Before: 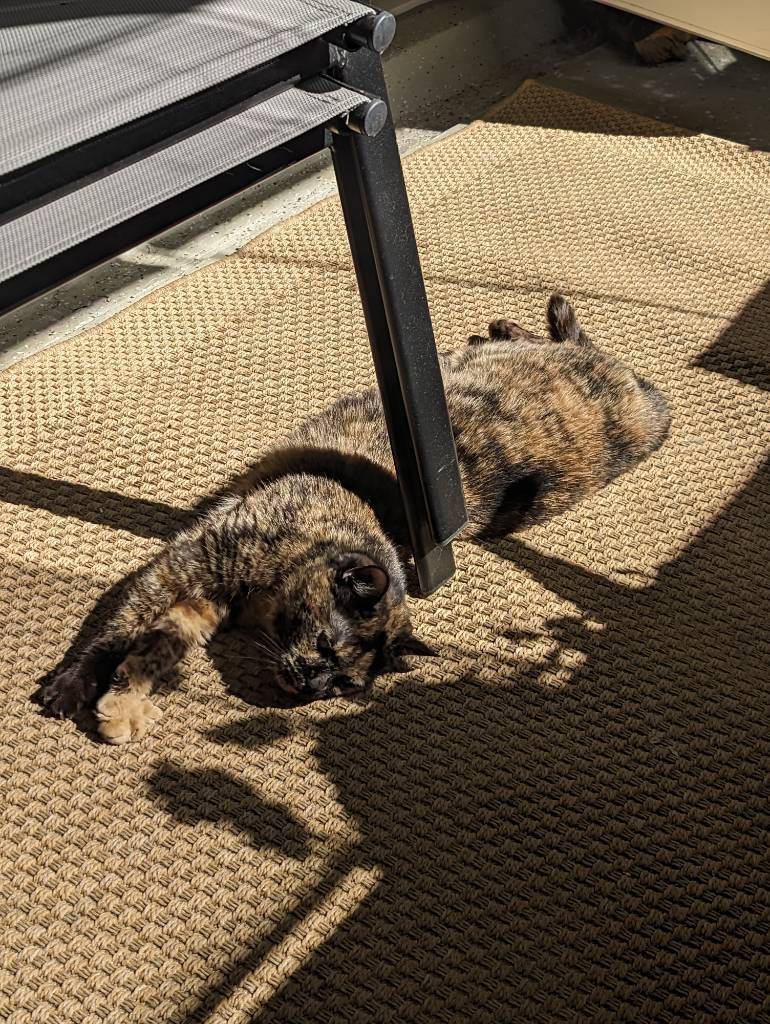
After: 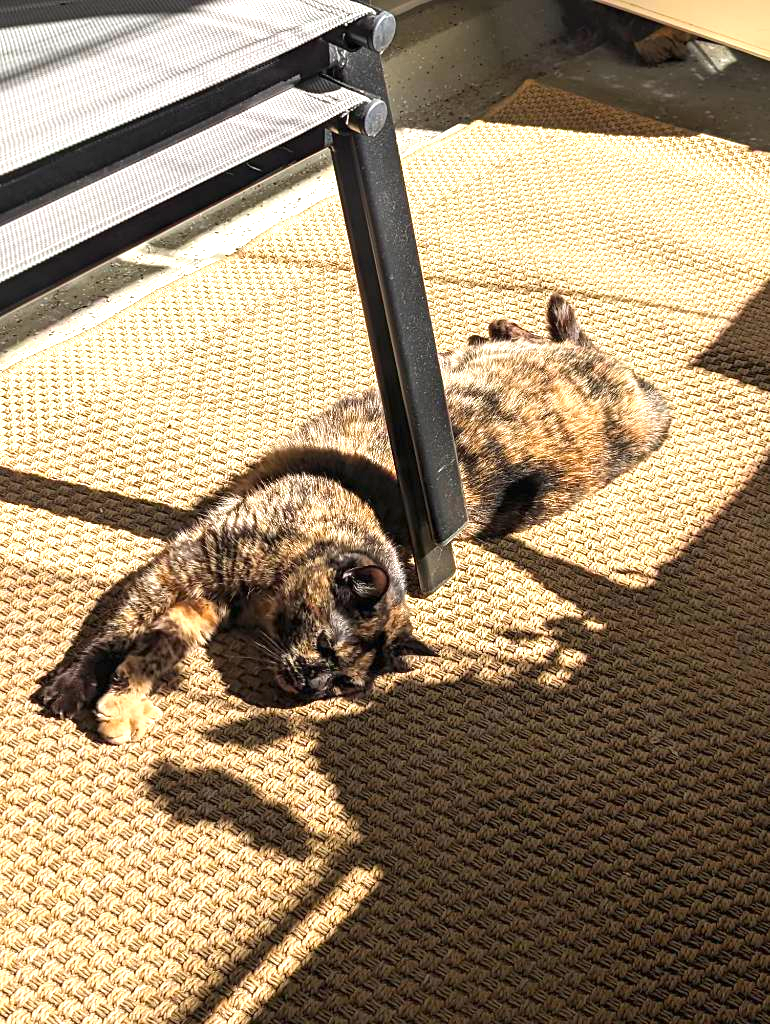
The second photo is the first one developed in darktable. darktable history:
local contrast: mode bilateral grid, contrast 15, coarseness 36, detail 105%, midtone range 0.2
base curve: curves: ch0 [(0, 0) (0.297, 0.298) (1, 1)], preserve colors none
exposure: black level correction 0, exposure 1.2 EV, compensate exposure bias true, compensate highlight preservation false
